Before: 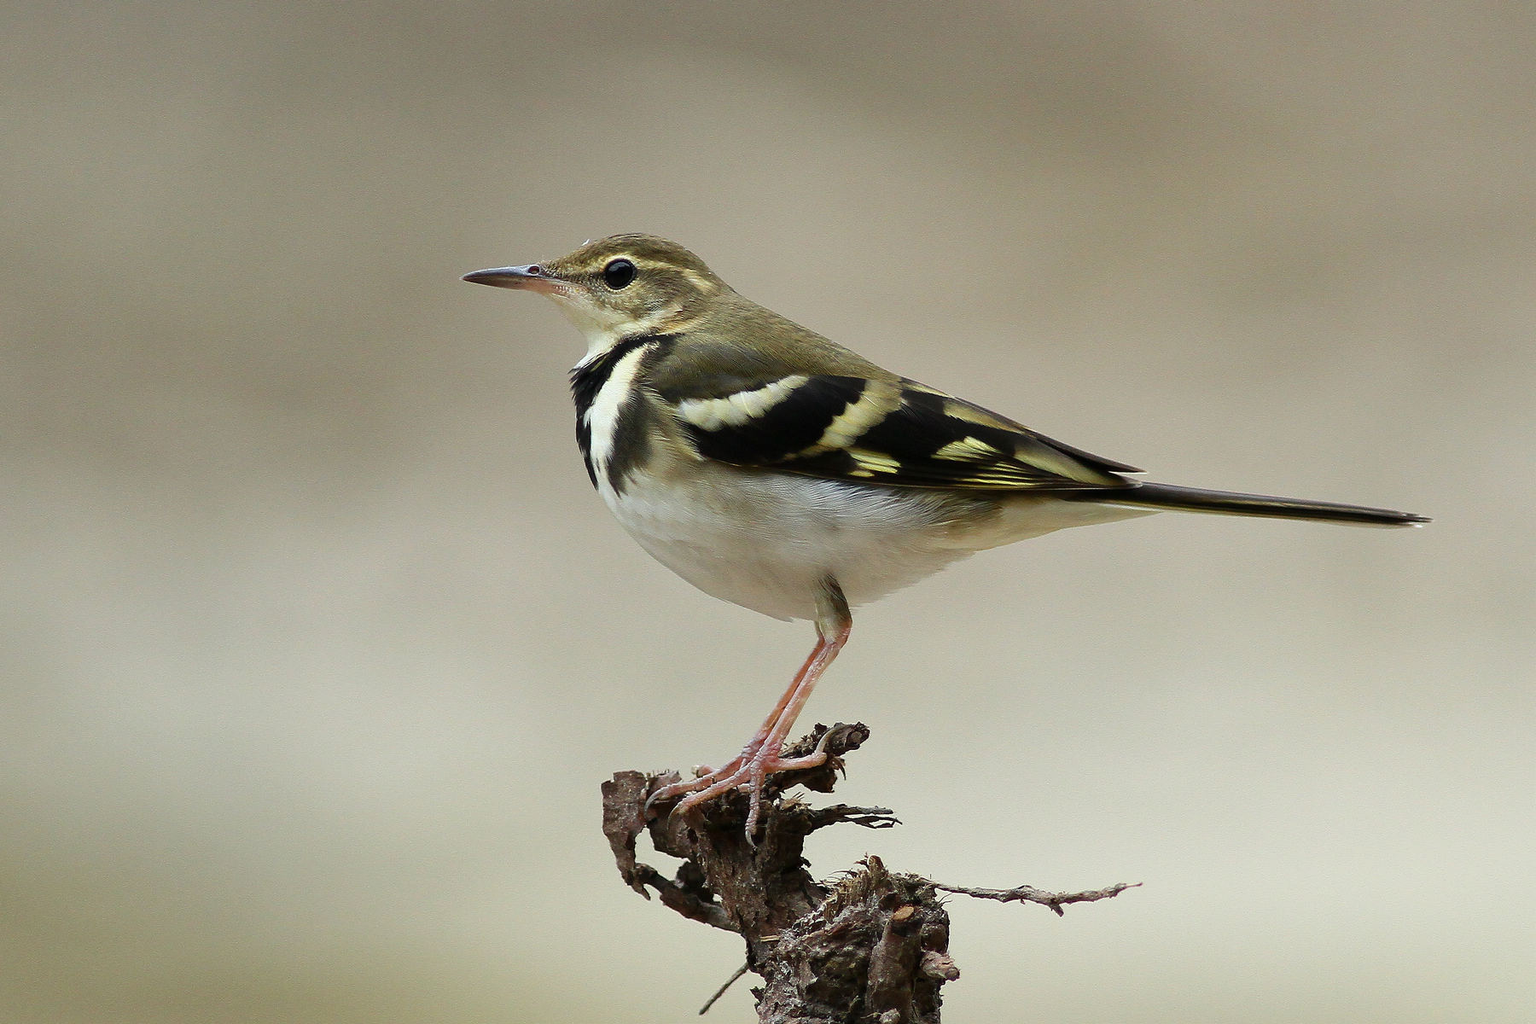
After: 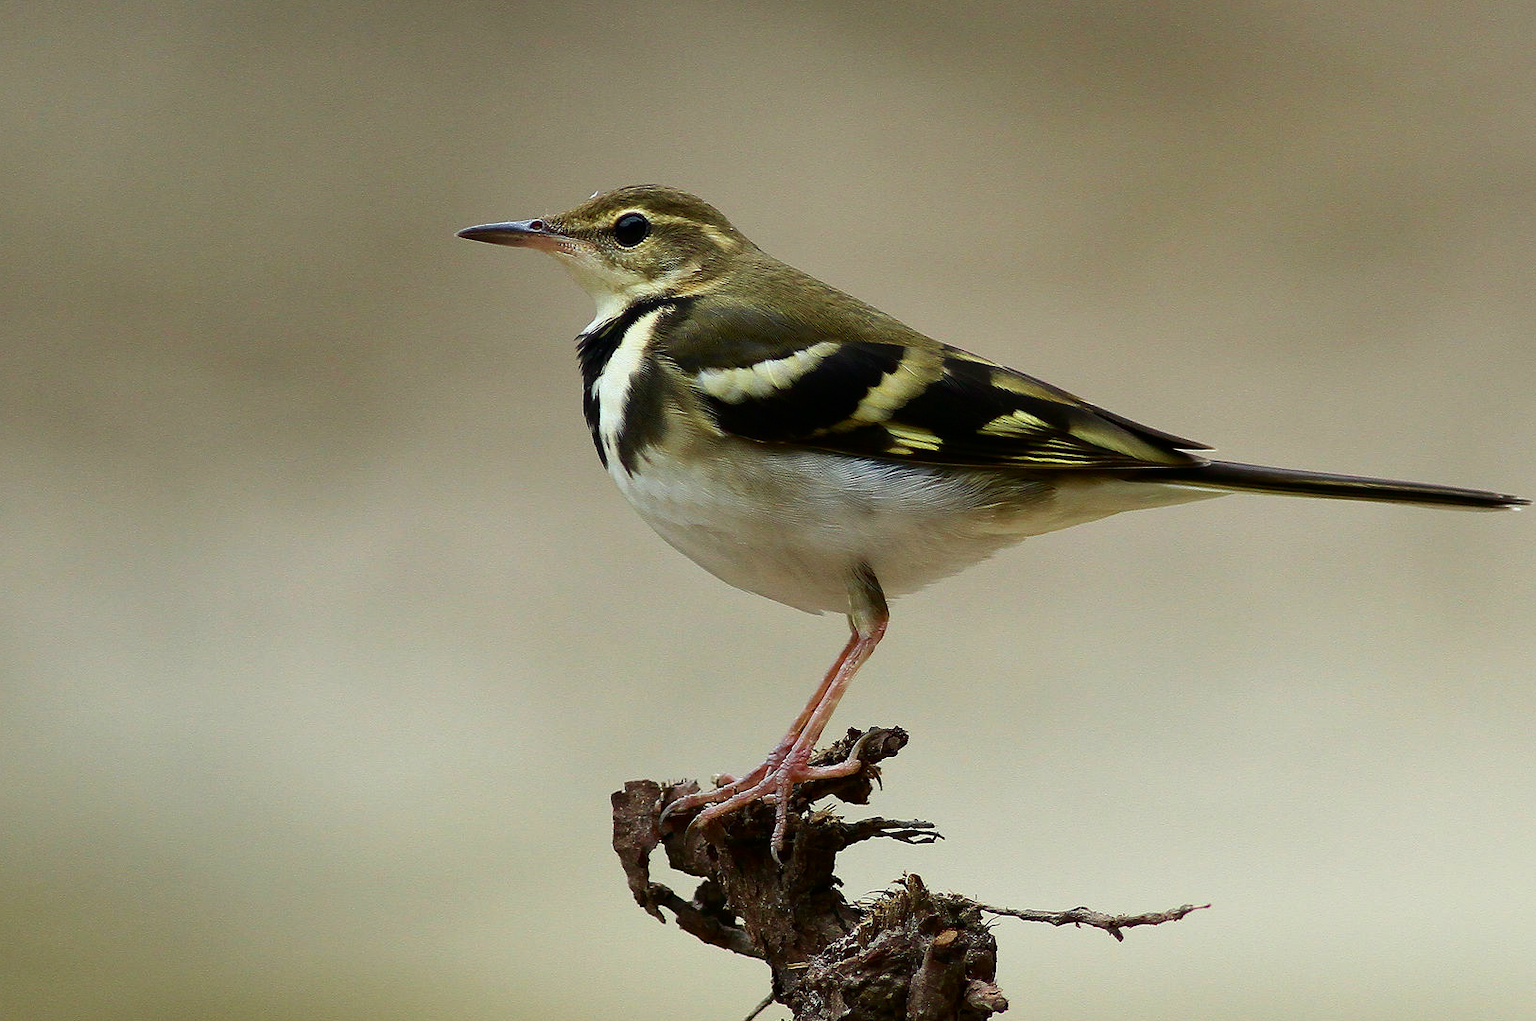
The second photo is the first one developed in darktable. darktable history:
contrast brightness saturation: contrast 0.067, brightness -0.132, saturation 0.045
velvia: on, module defaults
crop: left 3.239%, top 6.502%, right 6.469%, bottom 3.339%
